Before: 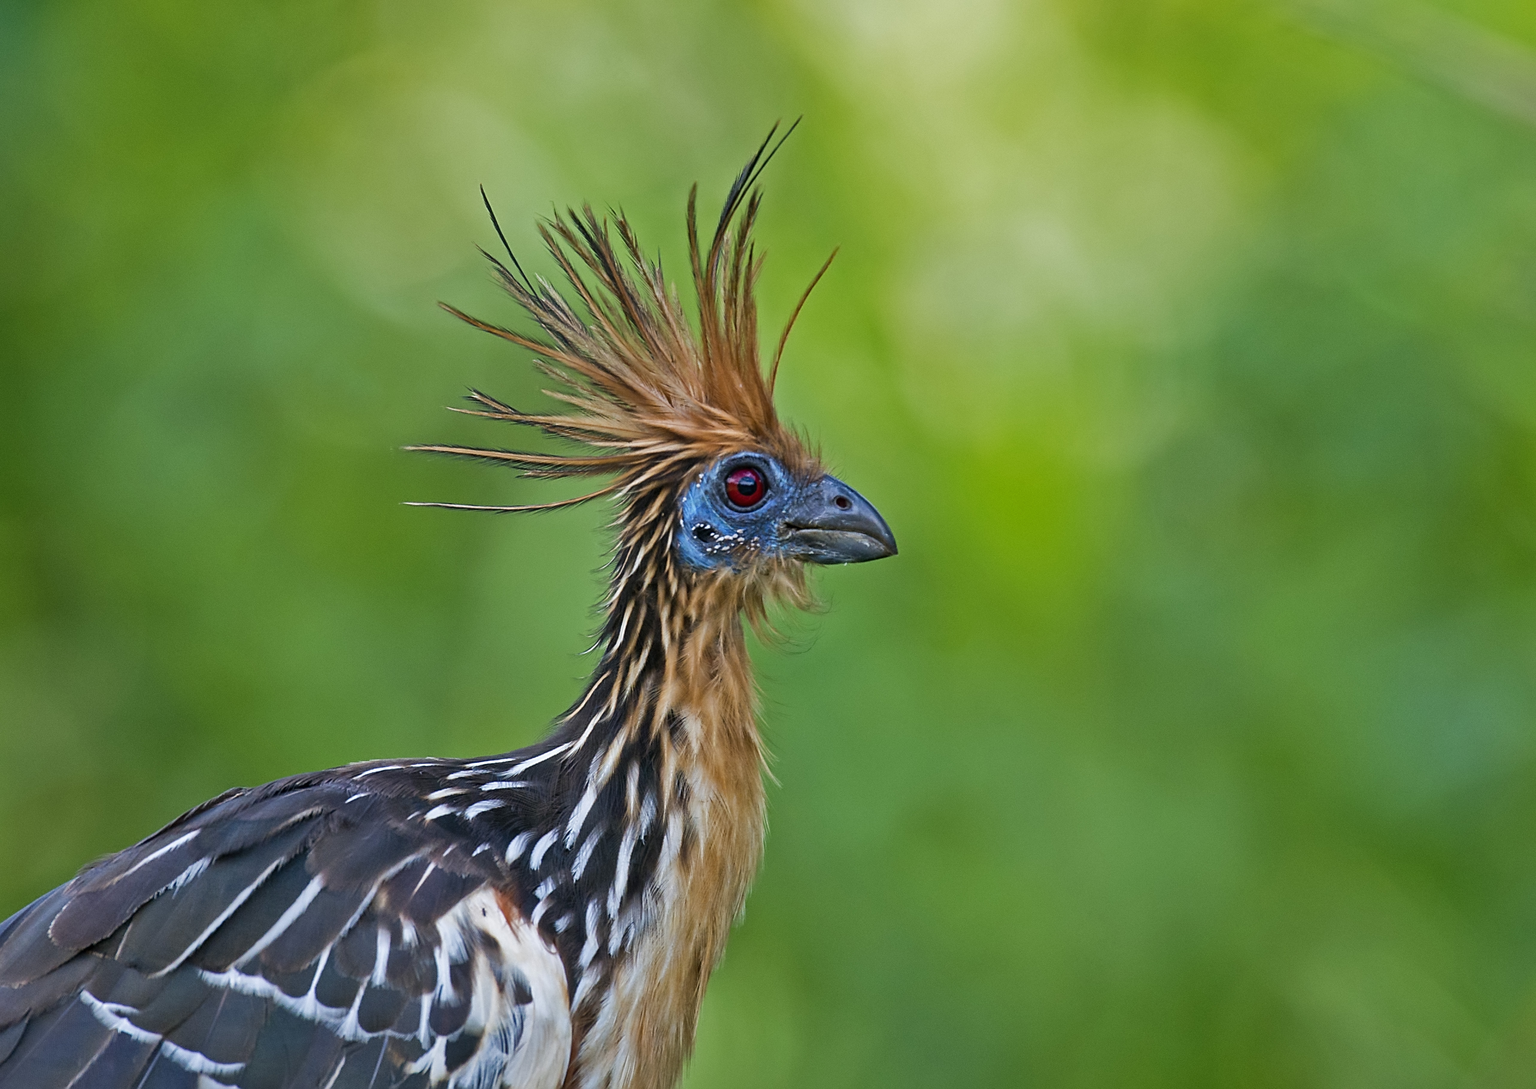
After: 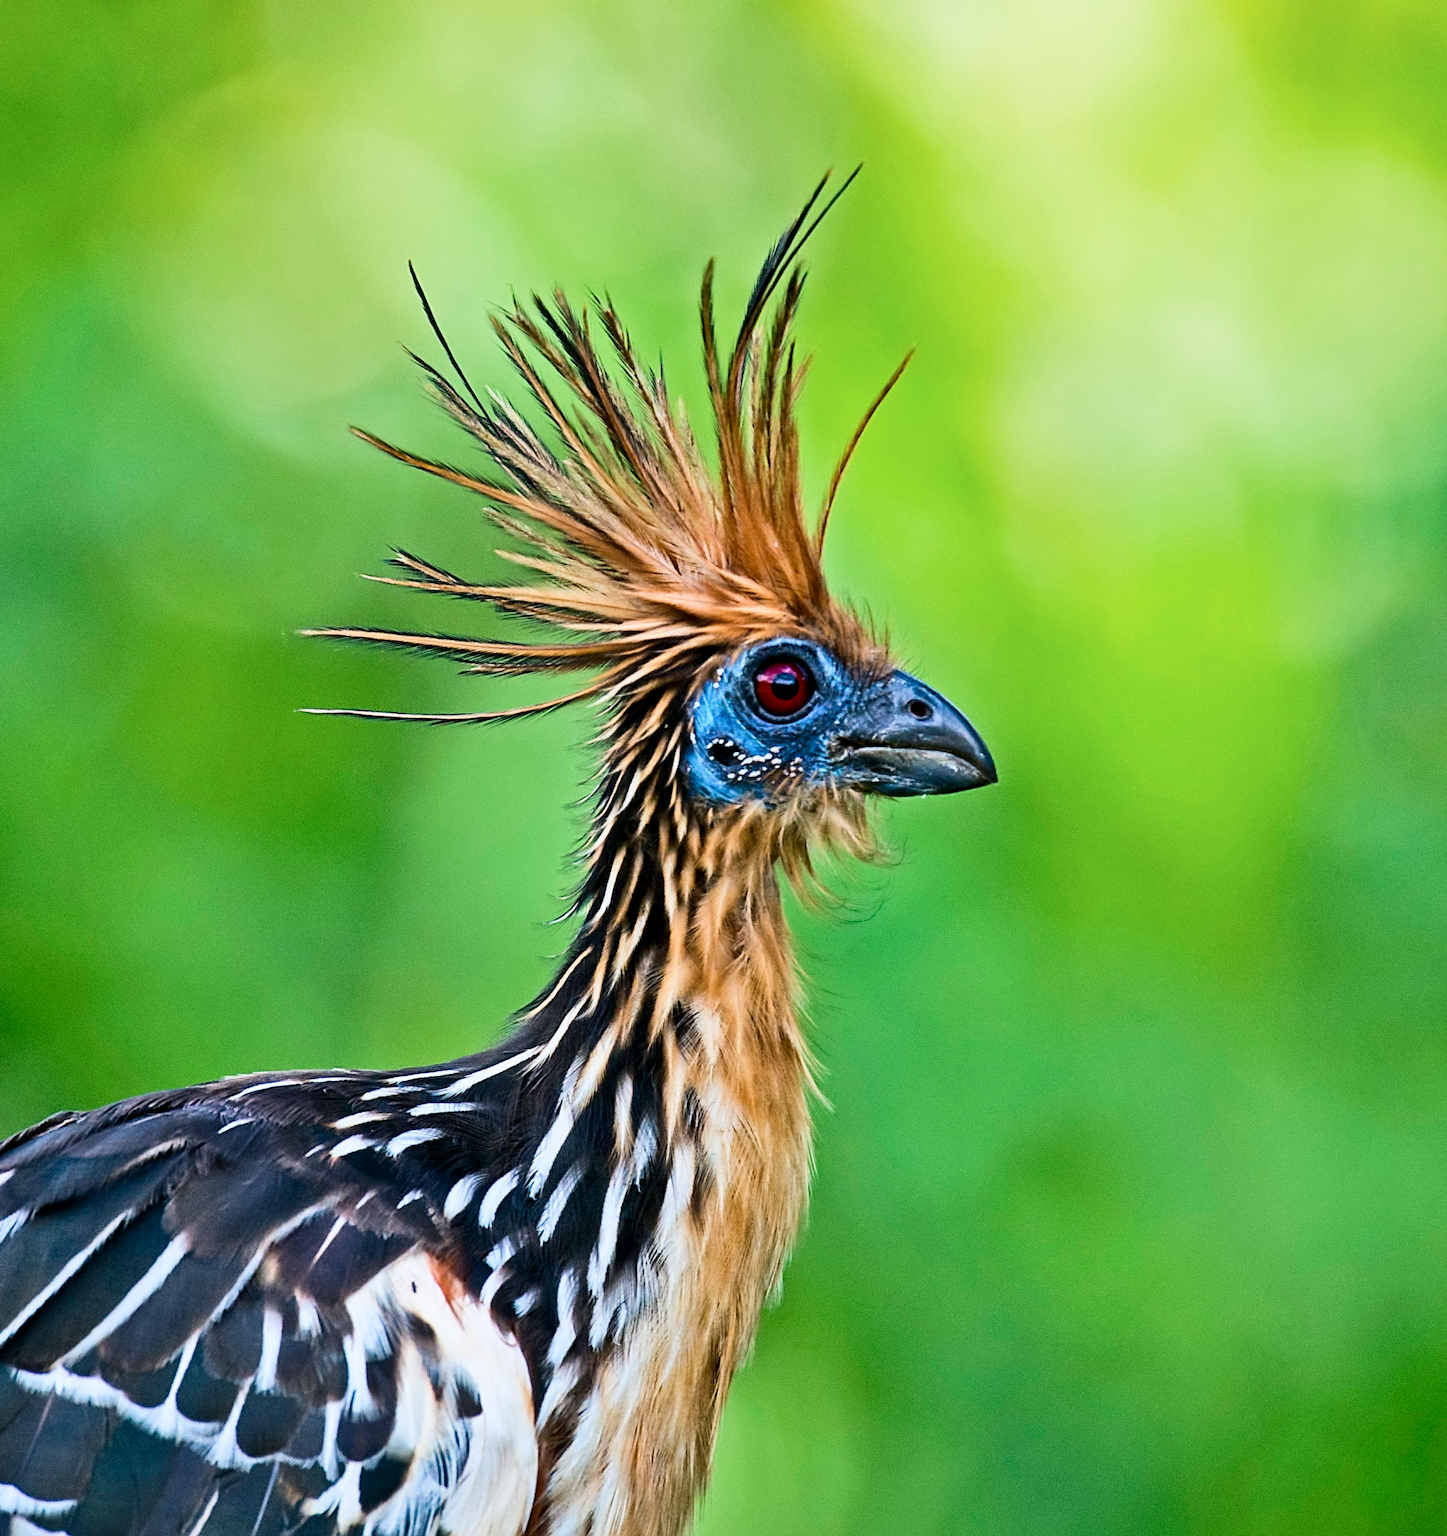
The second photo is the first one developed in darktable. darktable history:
crop and rotate: left 12.422%, right 20.75%
filmic rgb: middle gray luminance 9.34%, black relative exposure -10.62 EV, white relative exposure 3.43 EV, target black luminance 0%, hardness 5.96, latitude 59.54%, contrast 1.086, highlights saturation mix 5.24%, shadows ↔ highlights balance 29.55%
contrast brightness saturation: contrast 0.272
color balance rgb: shadows lift › chroma 2.057%, shadows lift › hue 221.18°, perceptual saturation grading › global saturation 7.399%, perceptual saturation grading › shadows 2.926%
exposure: black level correction 0.001, exposure 0.499 EV, compensate highlight preservation false
